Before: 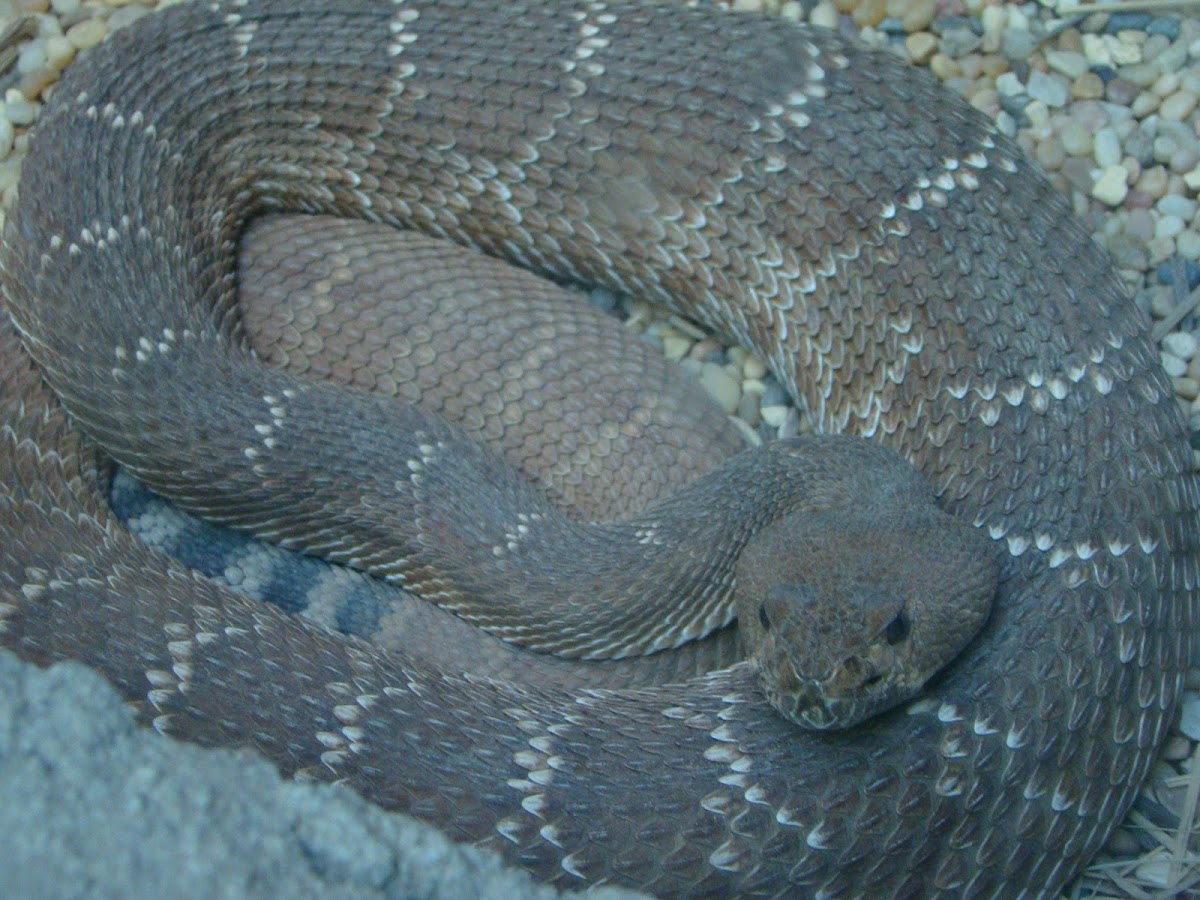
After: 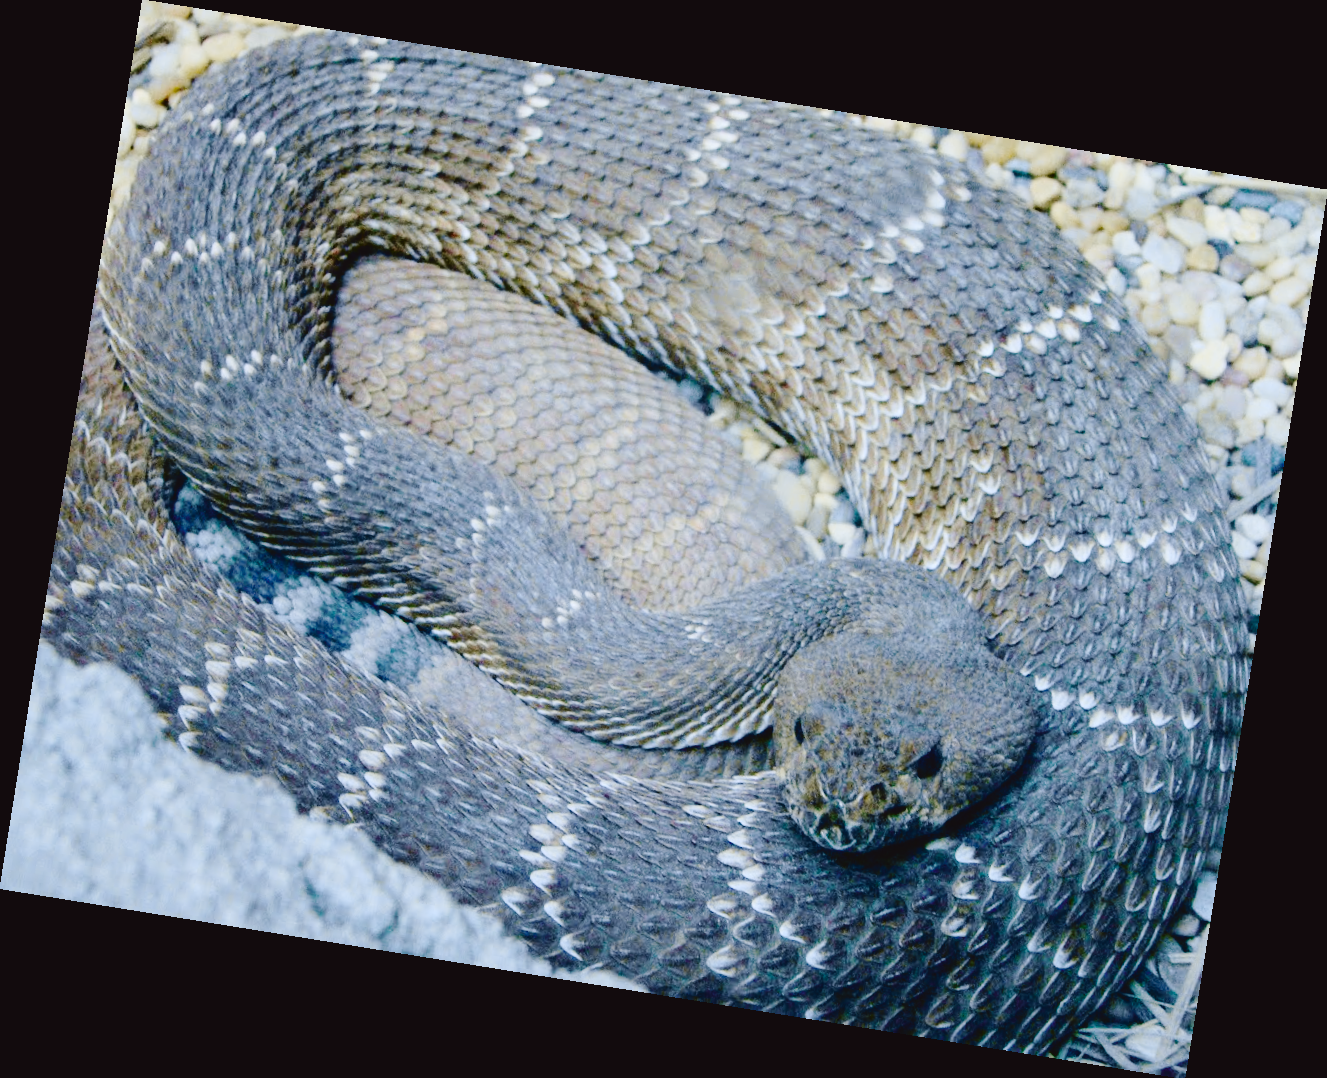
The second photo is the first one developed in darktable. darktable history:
rotate and perspective: rotation 9.12°, automatic cropping off
base curve: curves: ch0 [(0, 0) (0.036, 0.01) (0.123, 0.254) (0.258, 0.504) (0.507, 0.748) (1, 1)], preserve colors none
tone curve: curves: ch0 [(0, 0.036) (0.119, 0.115) (0.461, 0.479) (0.715, 0.767) (0.817, 0.865) (1, 0.998)]; ch1 [(0, 0) (0.377, 0.416) (0.44, 0.478) (0.487, 0.498) (0.514, 0.525) (0.538, 0.552) (0.67, 0.688) (1, 1)]; ch2 [(0, 0) (0.38, 0.405) (0.463, 0.445) (0.492, 0.486) (0.524, 0.541) (0.578, 0.59) (0.653, 0.658) (1, 1)], color space Lab, independent channels, preserve colors none
